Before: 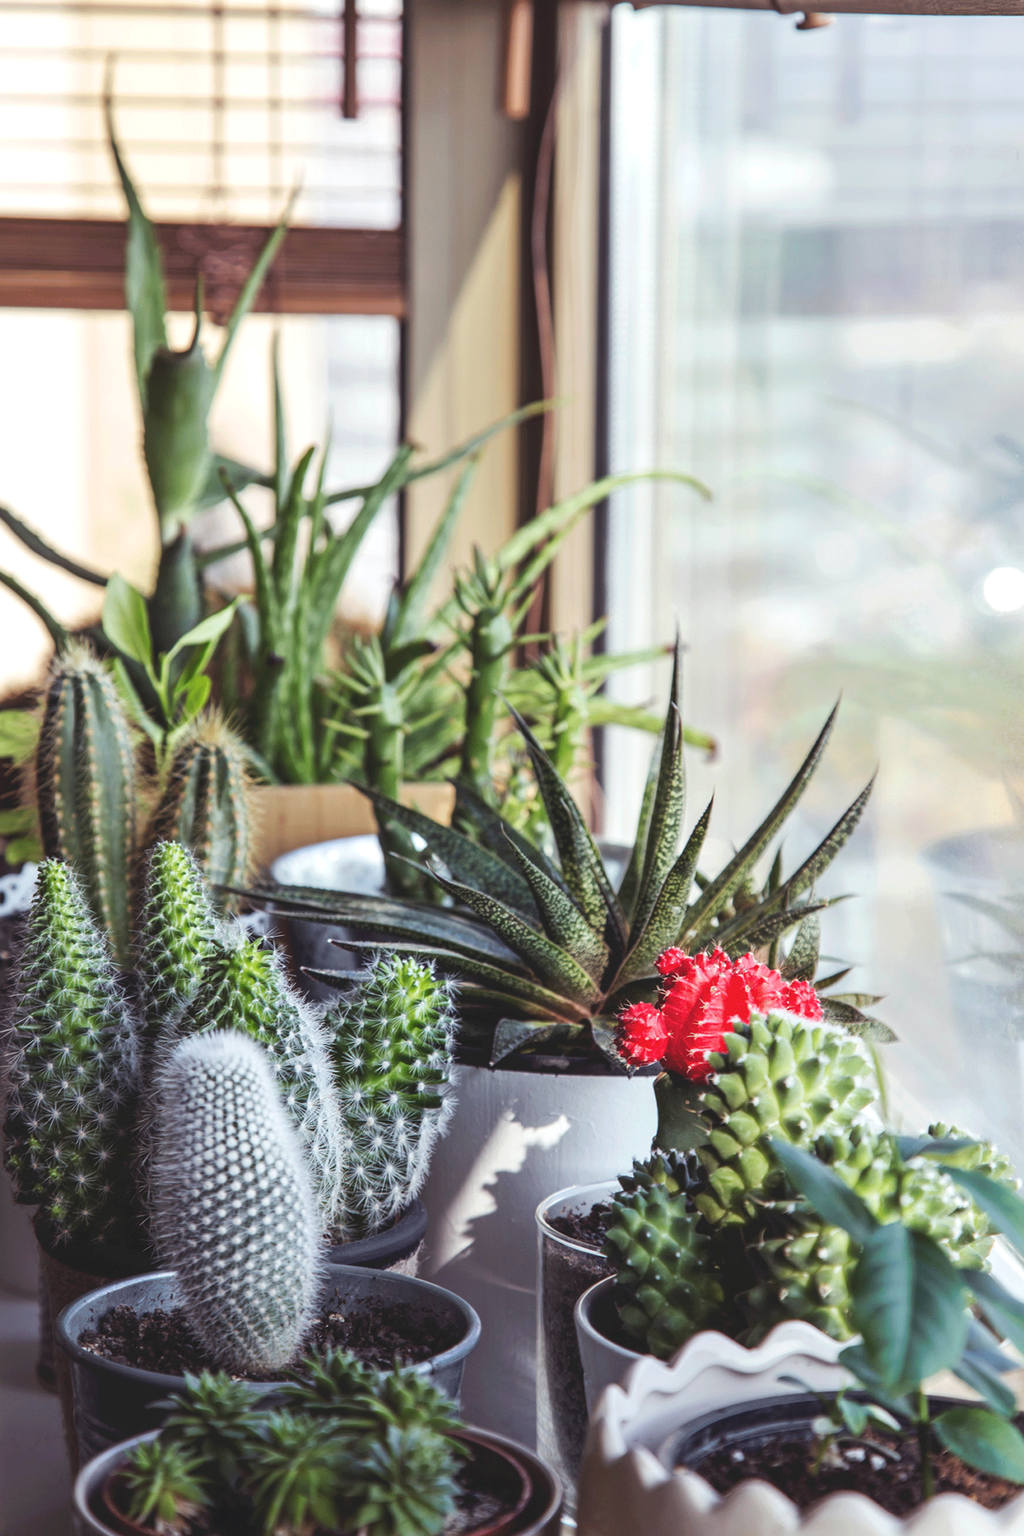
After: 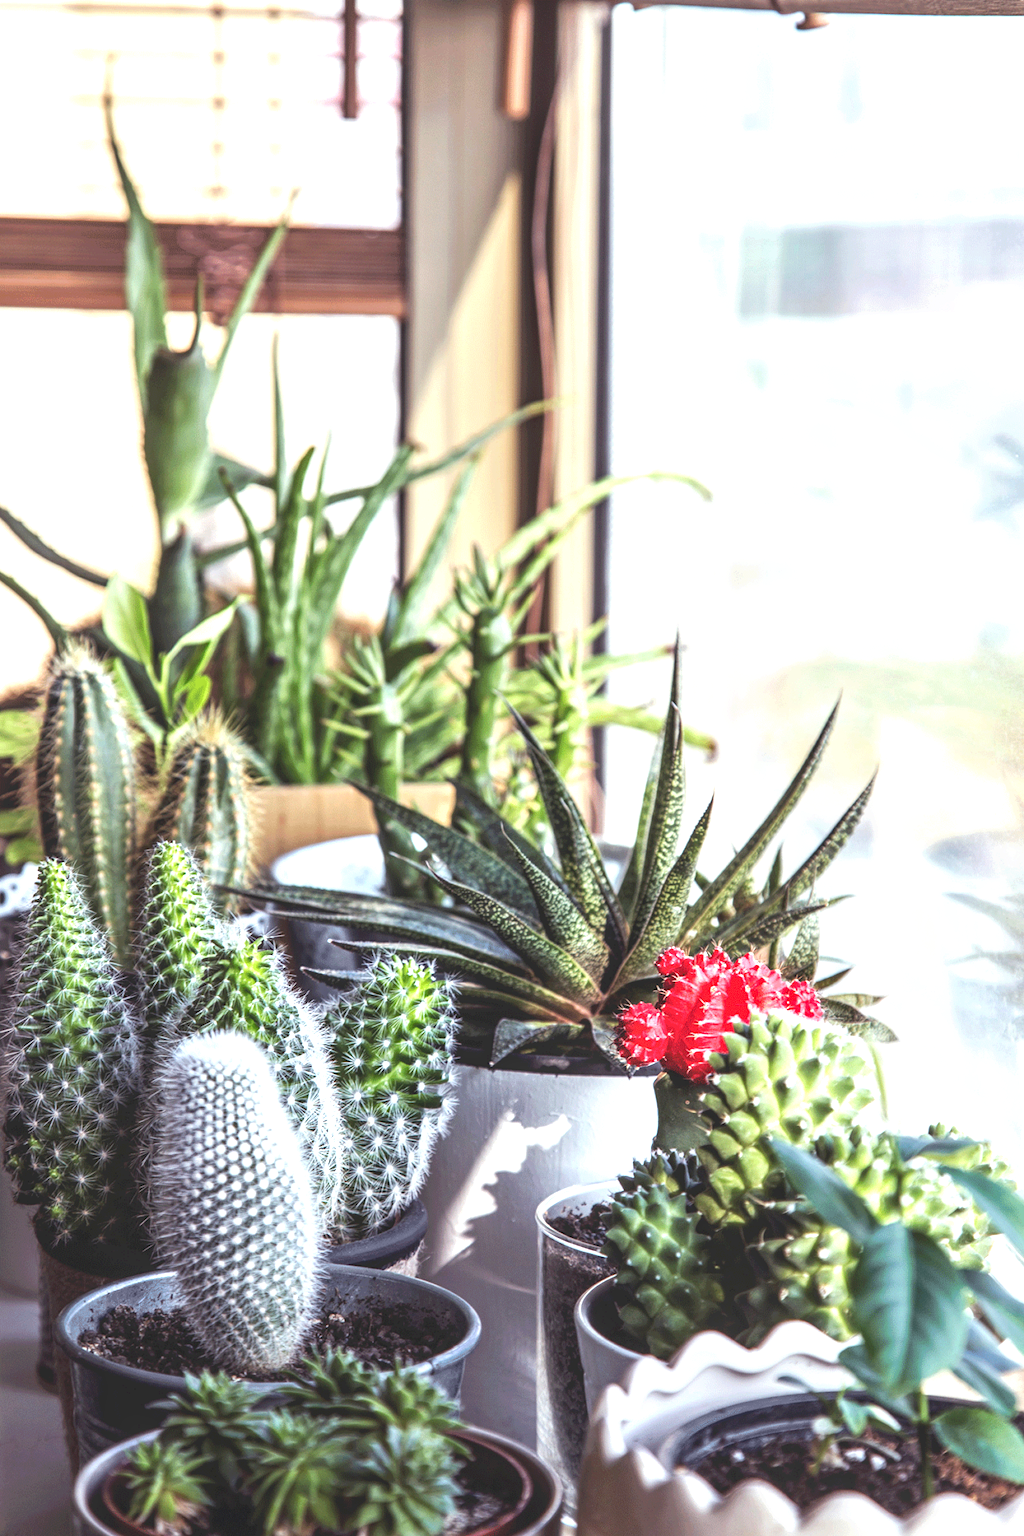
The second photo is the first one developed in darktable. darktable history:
local contrast: on, module defaults
exposure: black level correction 0, exposure 0.7 EV, compensate exposure bias true, compensate highlight preservation false
